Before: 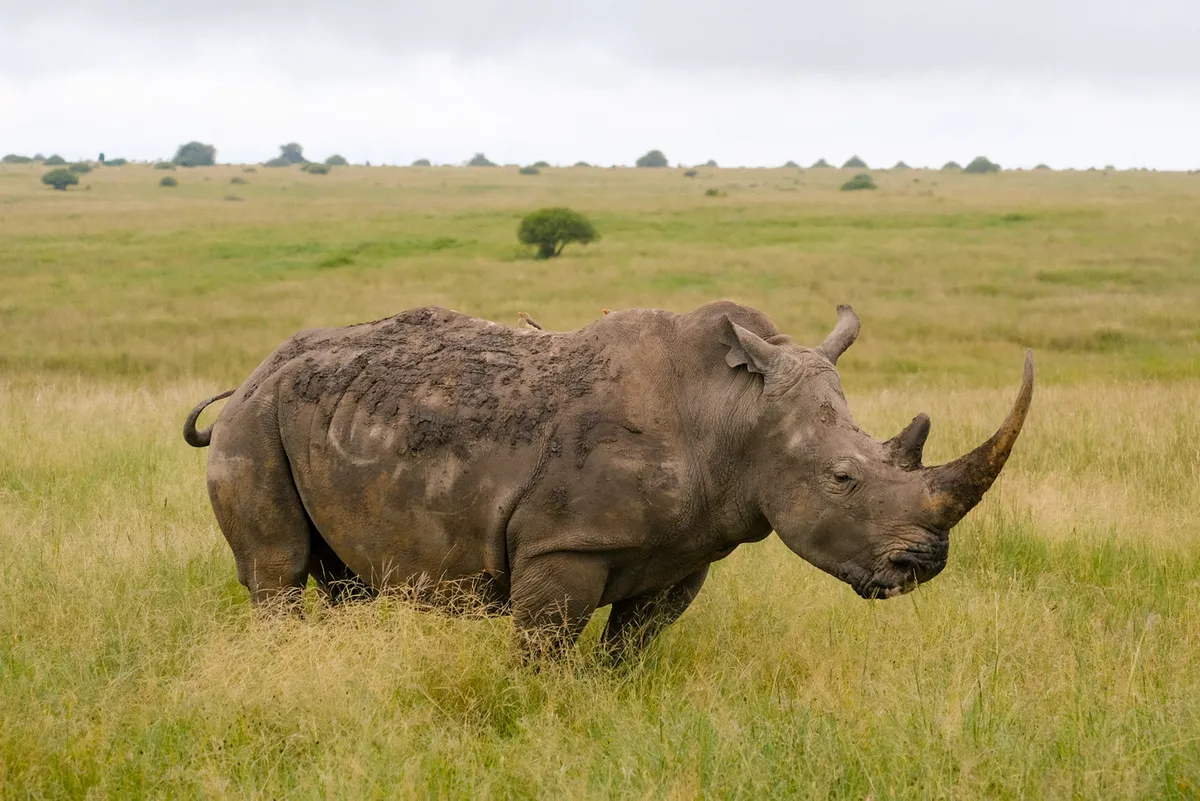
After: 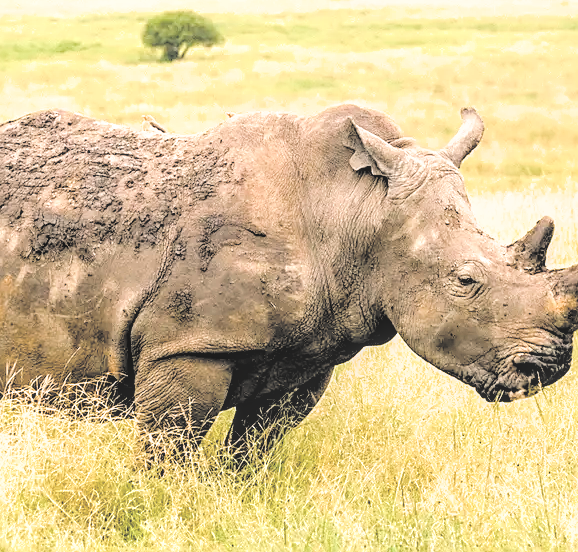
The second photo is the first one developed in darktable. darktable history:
tone curve: curves: ch0 [(0, 0) (0.003, 0.051) (0.011, 0.054) (0.025, 0.056) (0.044, 0.07) (0.069, 0.092) (0.1, 0.119) (0.136, 0.149) (0.177, 0.189) (0.224, 0.231) (0.277, 0.278) (0.335, 0.329) (0.399, 0.386) (0.468, 0.454) (0.543, 0.524) (0.623, 0.603) (0.709, 0.687) (0.801, 0.776) (0.898, 0.878) (1, 1)], color space Lab, independent channels, preserve colors none
crop: left 31.343%, top 24.694%, right 20.436%, bottom 6.356%
sharpen: on, module defaults
exposure: black level correction 0.001, exposure 0.499 EV, compensate highlight preservation false
local contrast: on, module defaults
contrast brightness saturation: brightness 0.99
filmic rgb: black relative exposure -8.2 EV, white relative exposure 2.22 EV, hardness 7.13, latitude 86.04%, contrast 1.688, highlights saturation mix -3.69%, shadows ↔ highlights balance -2.3%
color balance rgb: shadows lift › luminance -20.313%, highlights gain › chroma 1.564%, highlights gain › hue 56.09°, perceptual saturation grading › global saturation 20%, perceptual saturation grading › highlights -25.154%, perceptual saturation grading › shadows 49.513%, global vibrance -24.369%
